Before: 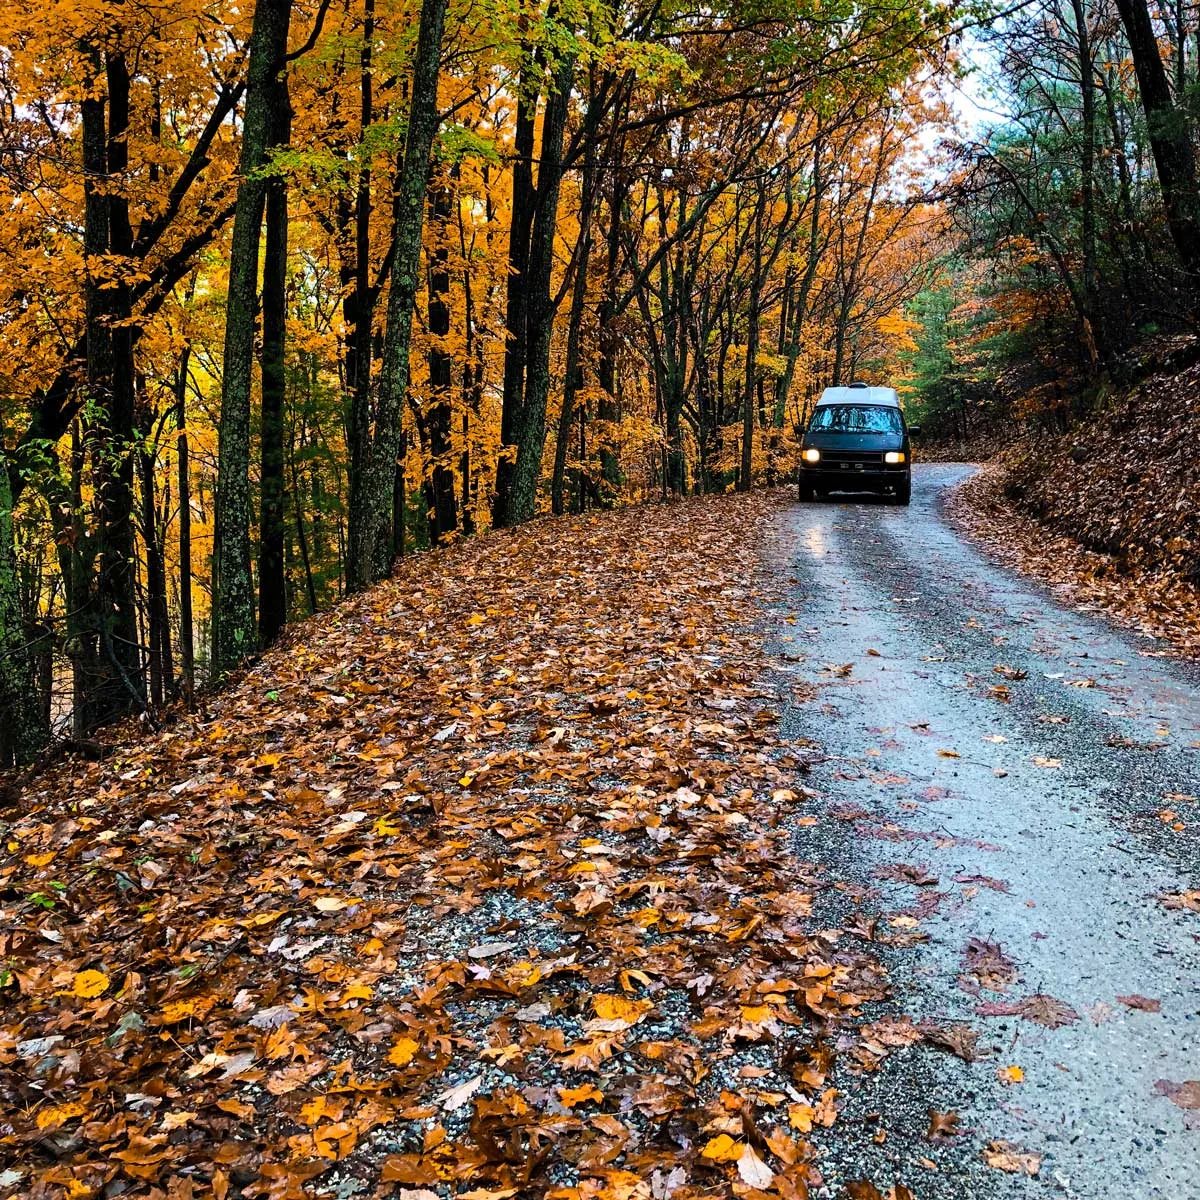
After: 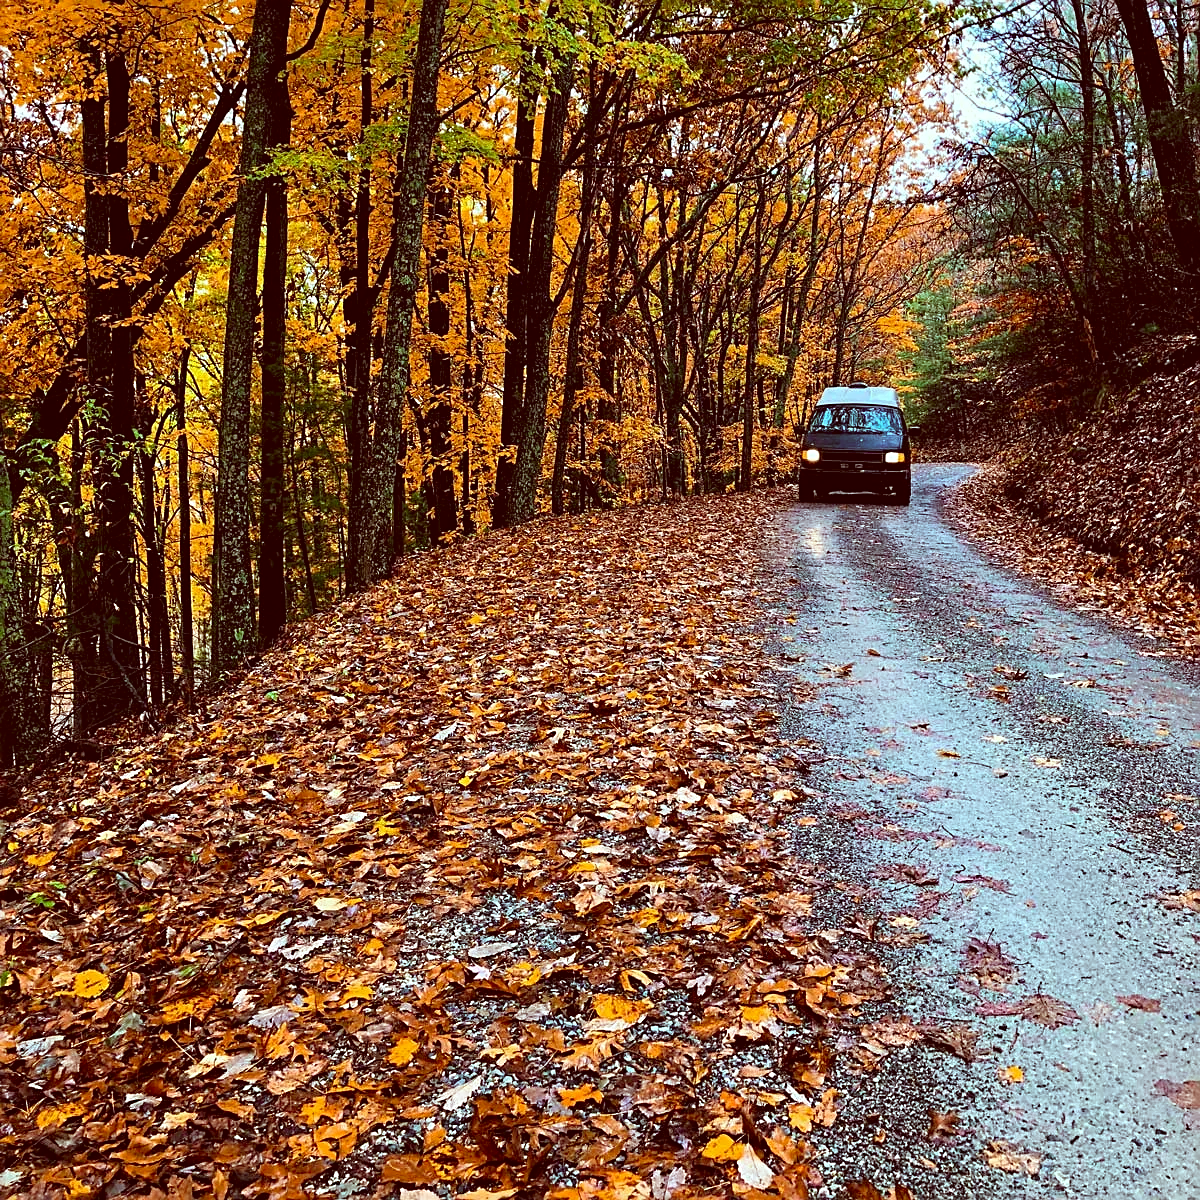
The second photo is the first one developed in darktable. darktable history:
tone equalizer: on, module defaults
color correction: highlights a* -7.11, highlights b* -0.191, shadows a* 20.43, shadows b* 11.63
sharpen: on, module defaults
